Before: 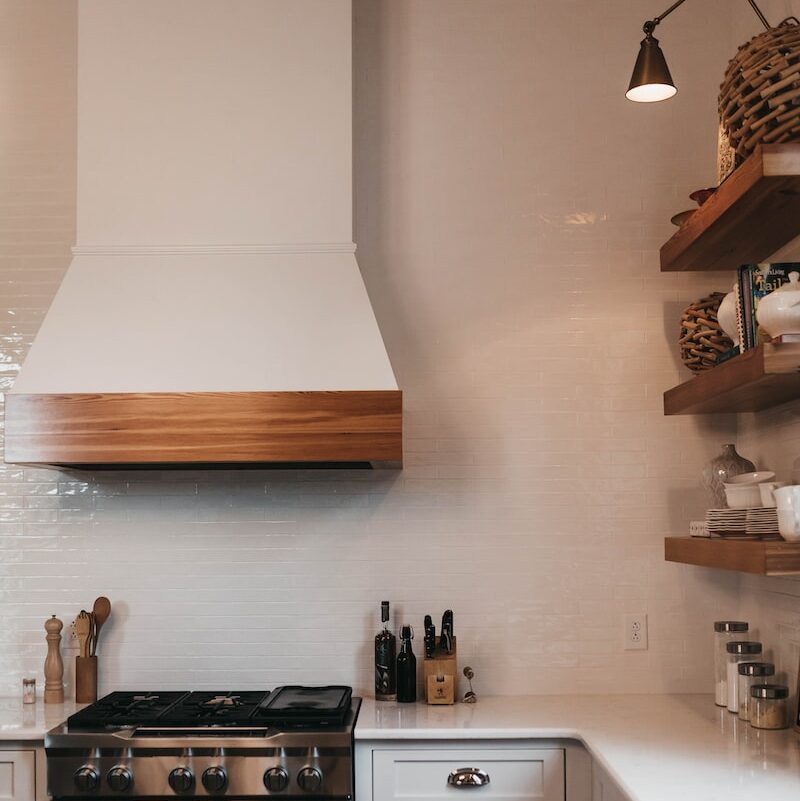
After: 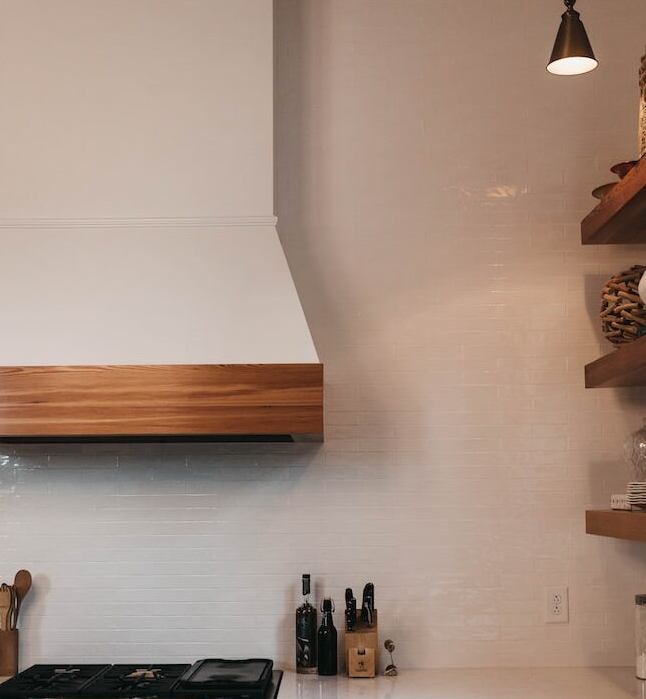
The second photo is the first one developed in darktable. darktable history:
crop: left 9.928%, top 3.48%, right 9.244%, bottom 9.189%
